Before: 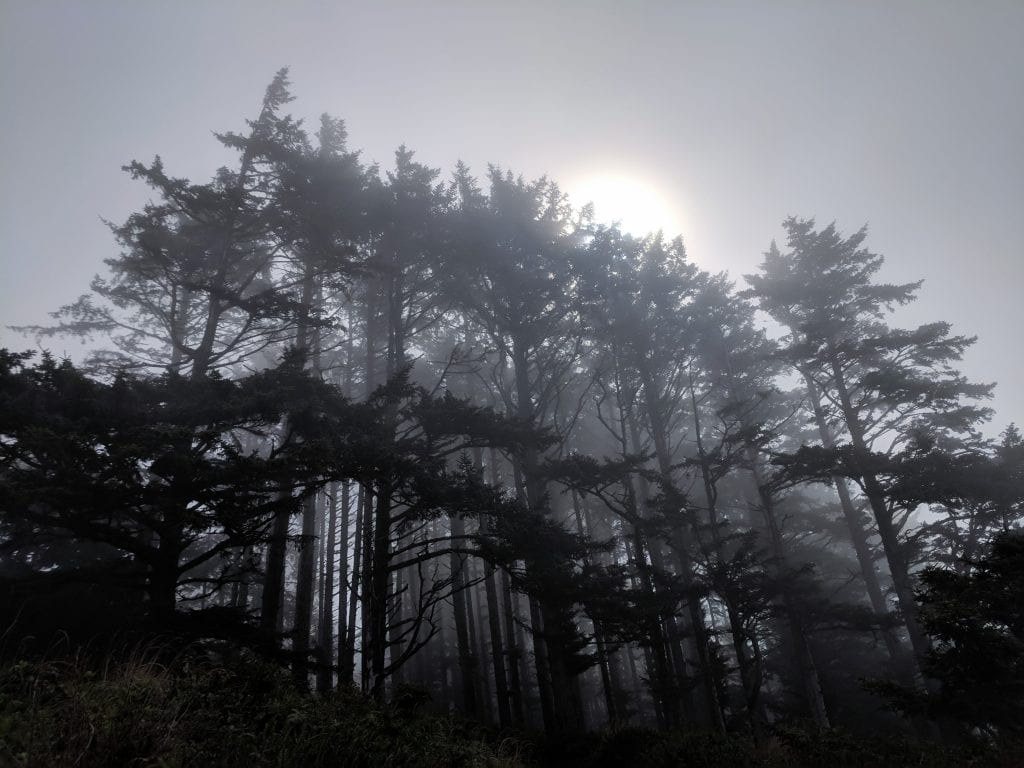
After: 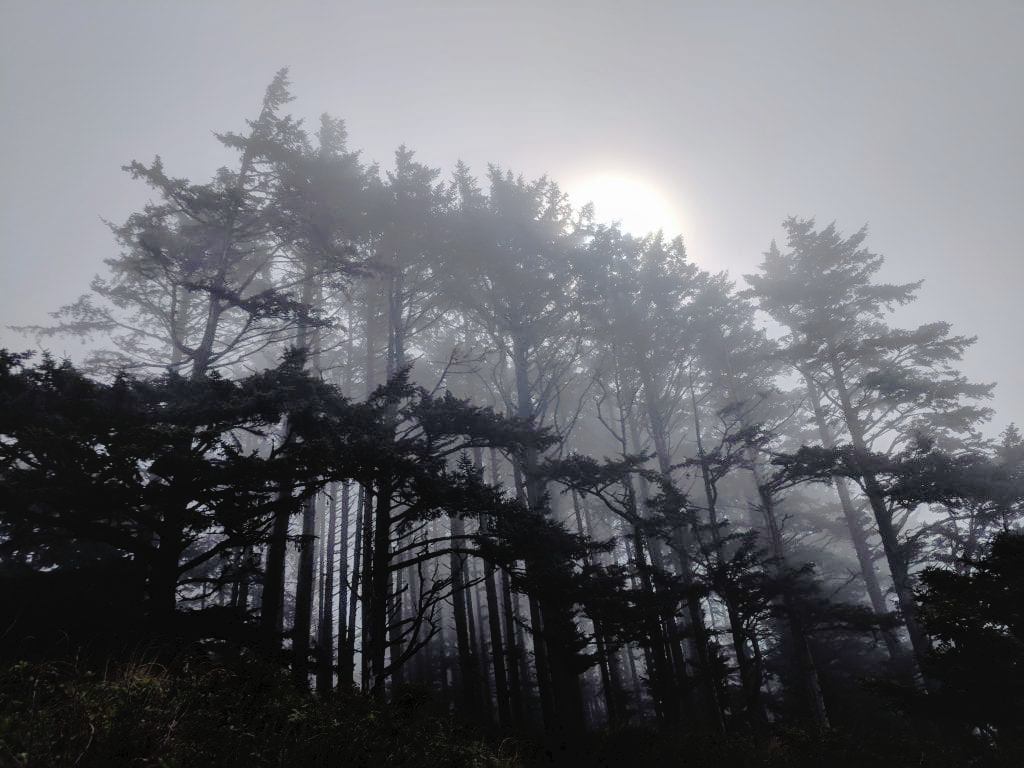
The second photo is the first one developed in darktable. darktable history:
local contrast: detail 110%
tone curve: curves: ch0 [(0, 0) (0.003, 0.019) (0.011, 0.019) (0.025, 0.023) (0.044, 0.032) (0.069, 0.046) (0.1, 0.073) (0.136, 0.129) (0.177, 0.207) (0.224, 0.295) (0.277, 0.394) (0.335, 0.48) (0.399, 0.524) (0.468, 0.575) (0.543, 0.628) (0.623, 0.684) (0.709, 0.739) (0.801, 0.808) (0.898, 0.9) (1, 1)], preserve colors none
